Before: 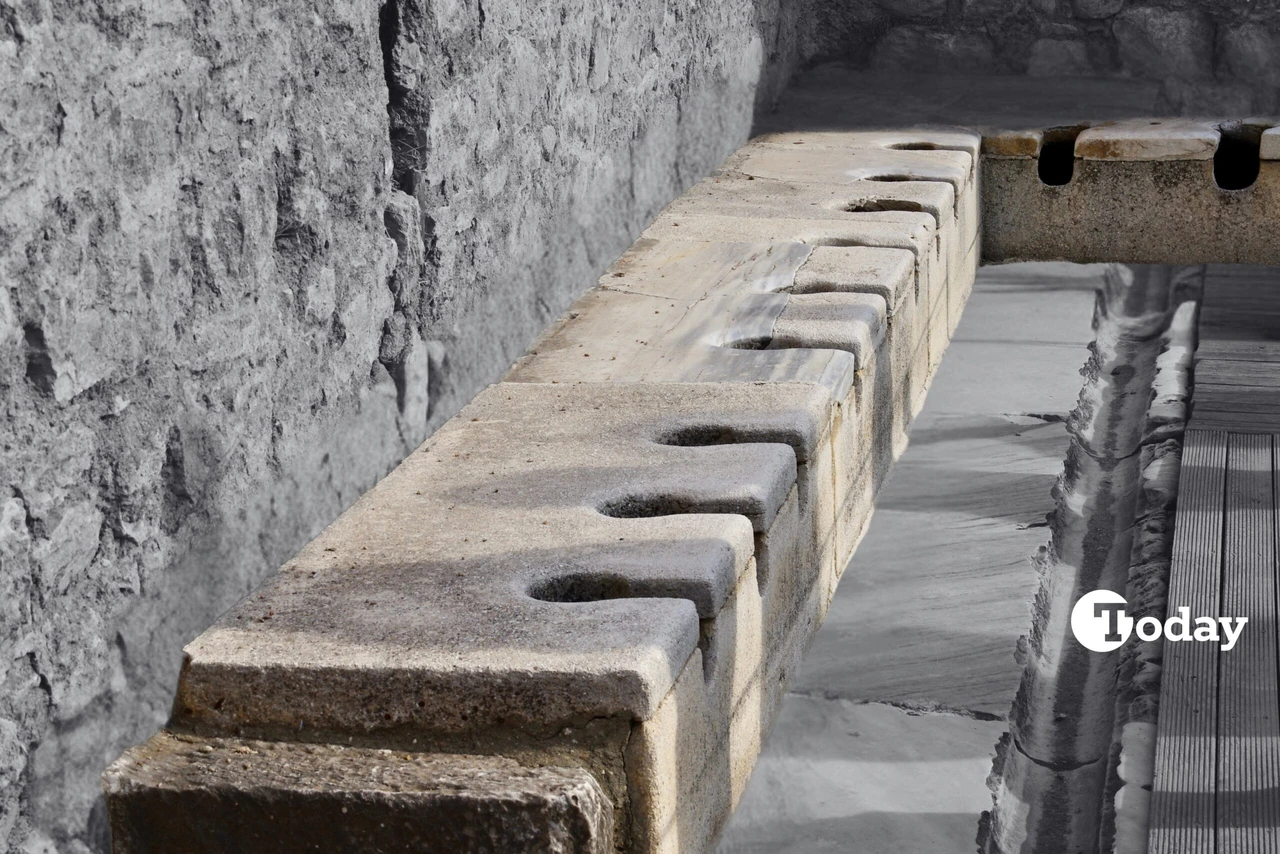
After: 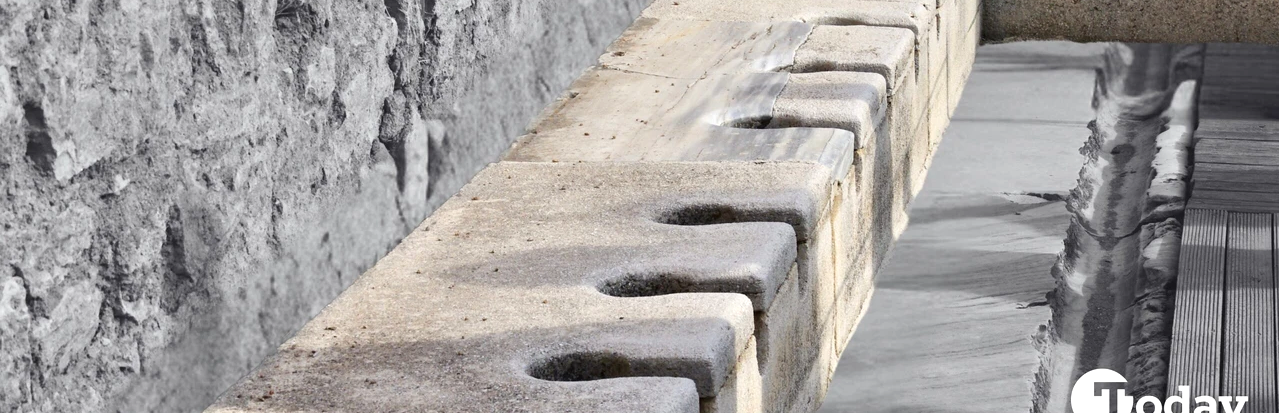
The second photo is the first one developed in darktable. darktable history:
crop and rotate: top 26.056%, bottom 25.543%
exposure: exposure 0.375 EV, compensate highlight preservation false
